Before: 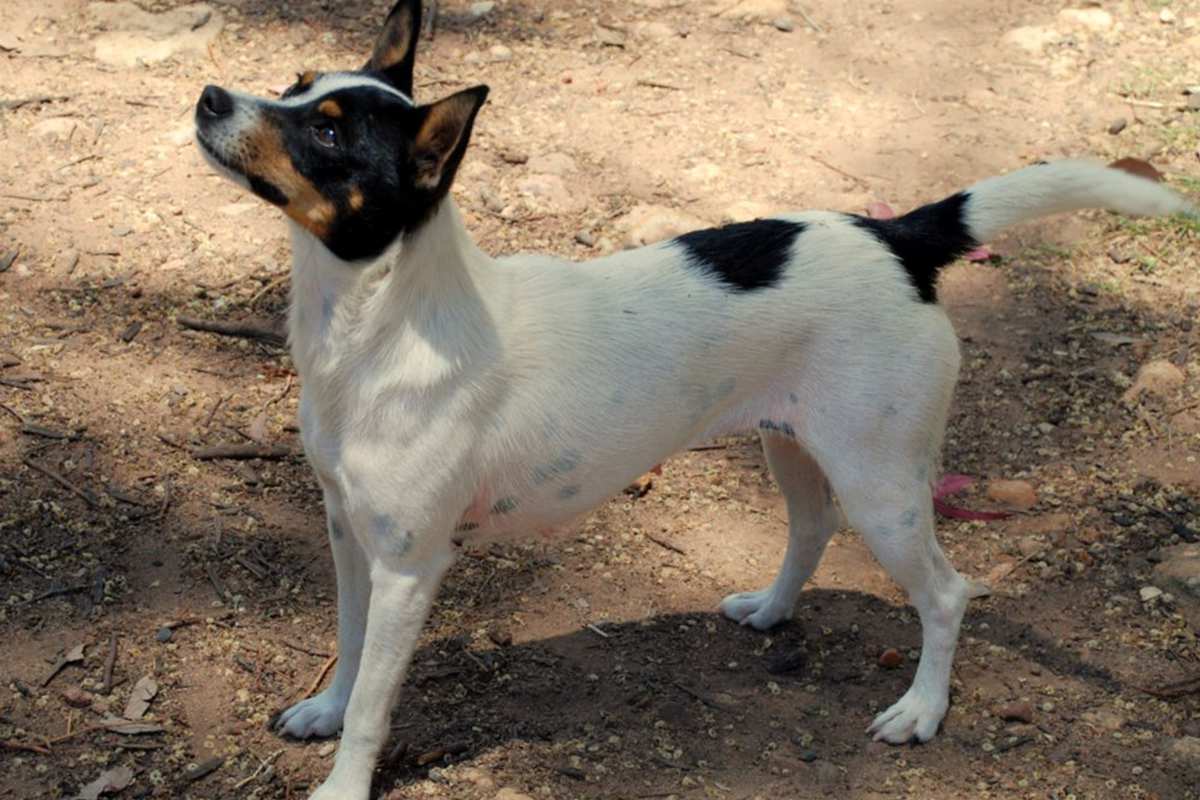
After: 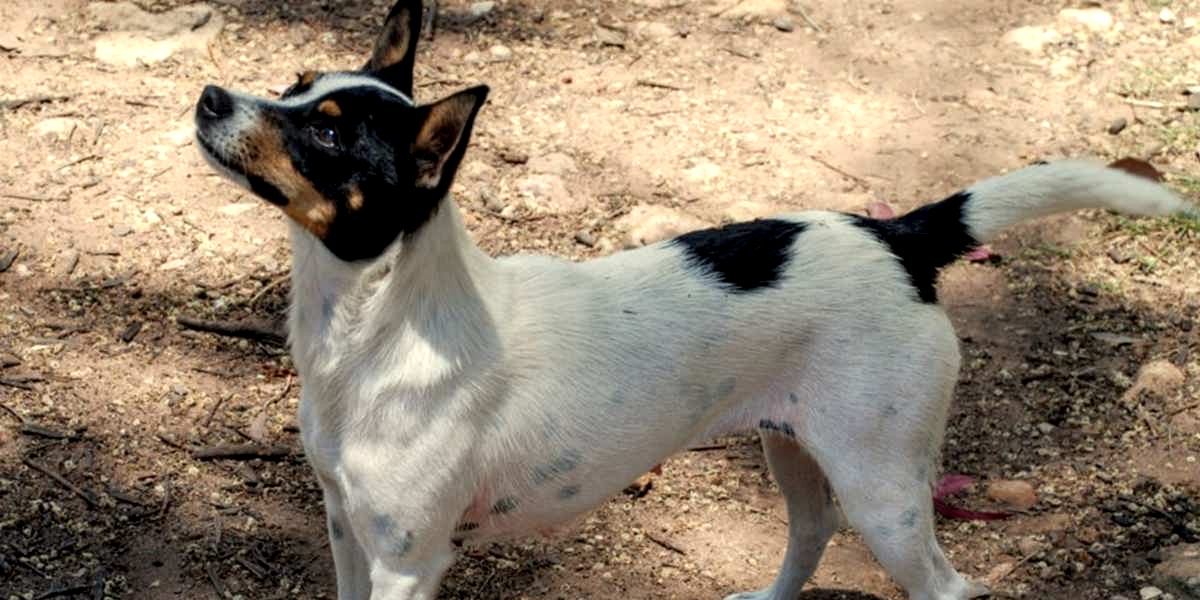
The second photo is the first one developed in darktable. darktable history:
local contrast: highlights 60%, shadows 60%, detail 160%
crop: bottom 24.967%
